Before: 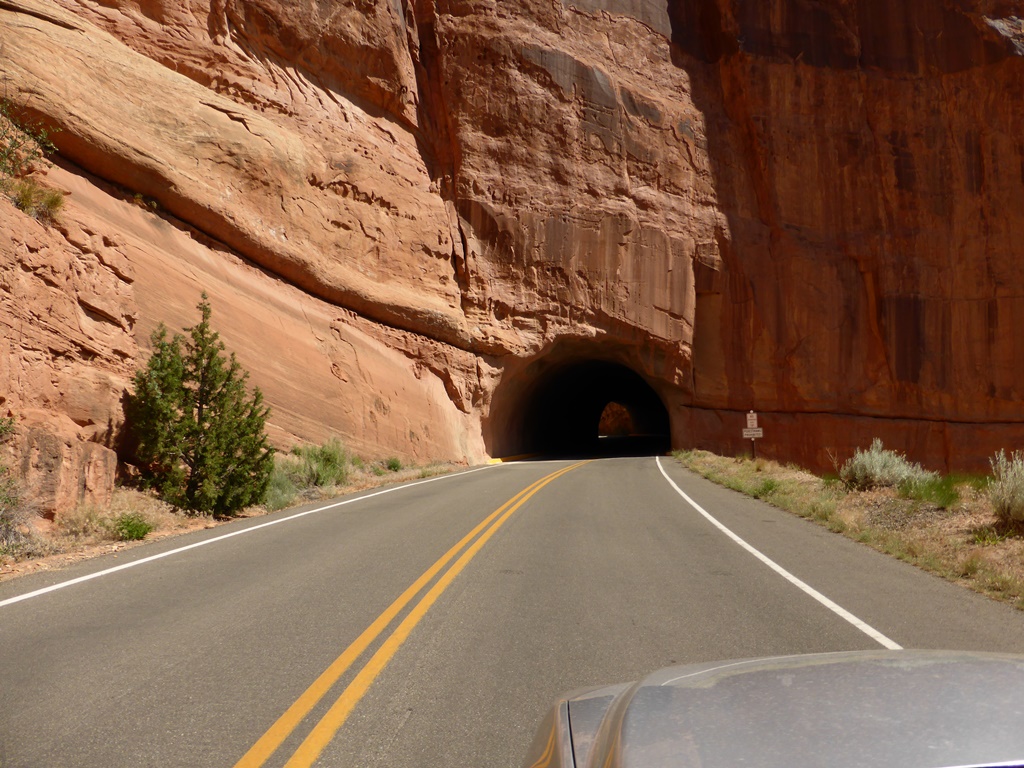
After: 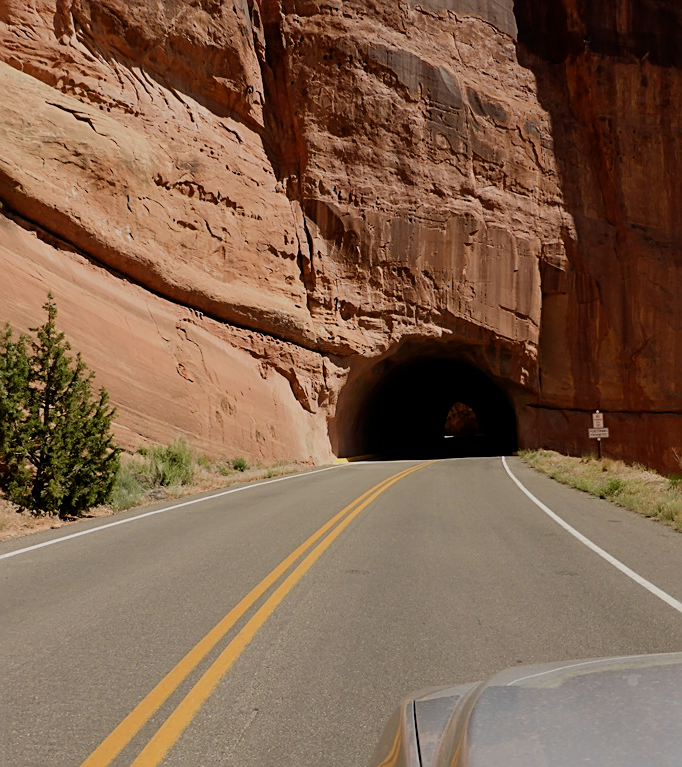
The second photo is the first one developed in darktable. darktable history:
filmic rgb: black relative exposure -7.15 EV, white relative exposure 5.36 EV, hardness 3.02
sharpen: on, module defaults
crop and rotate: left 15.055%, right 18.278%
